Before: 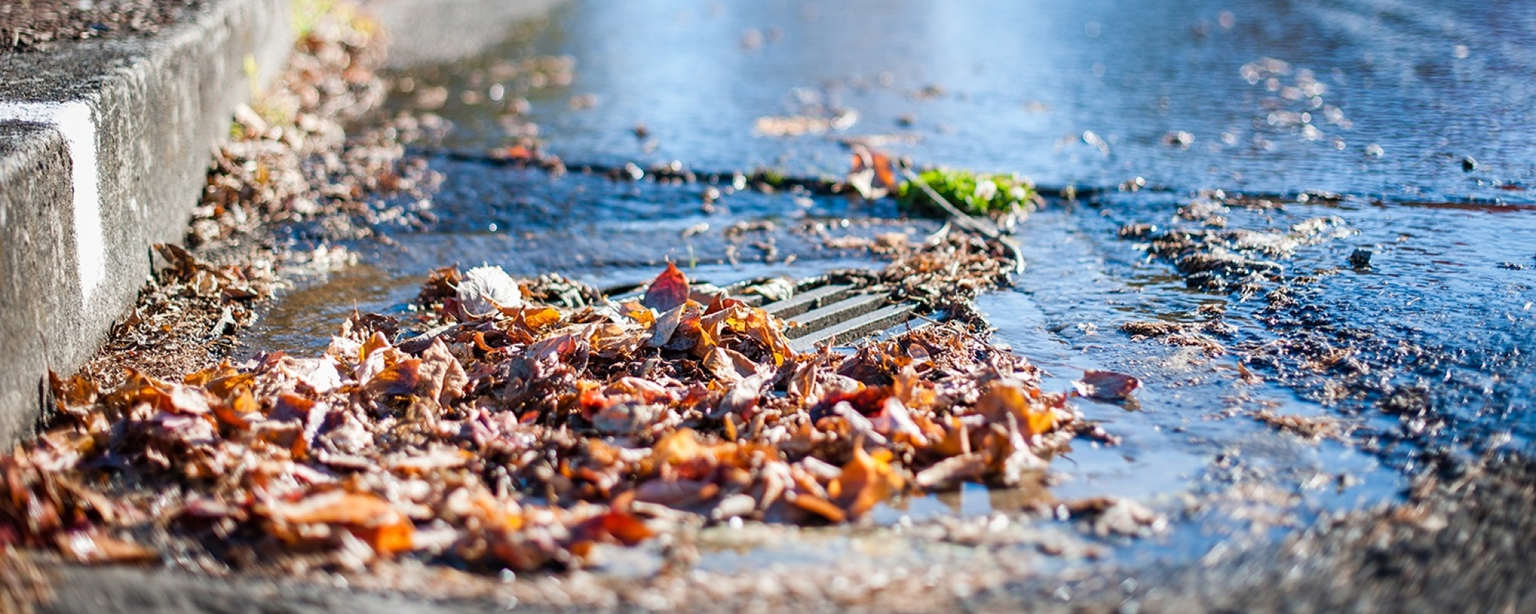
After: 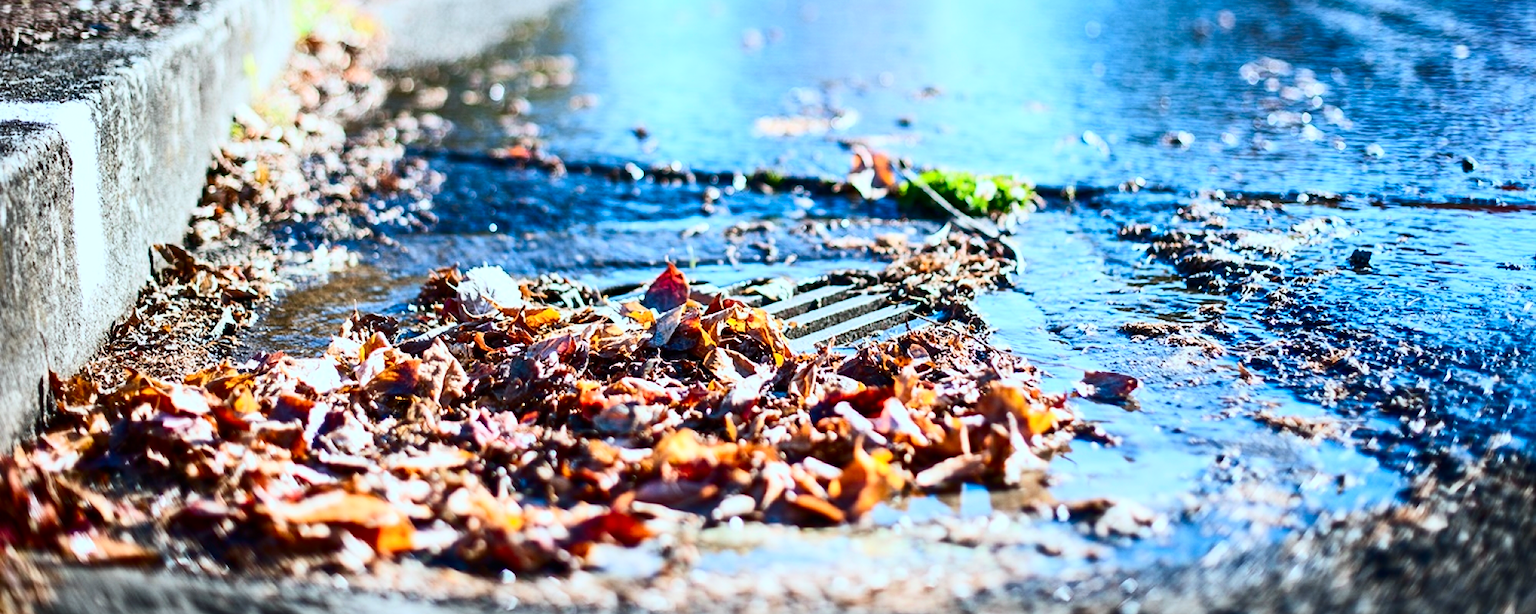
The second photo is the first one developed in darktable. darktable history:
color calibration: illuminant Planckian (black body), x 0.368, y 0.361, temperature 4275.92 K
contrast brightness saturation: contrast 0.4, brightness 0.05, saturation 0.25
